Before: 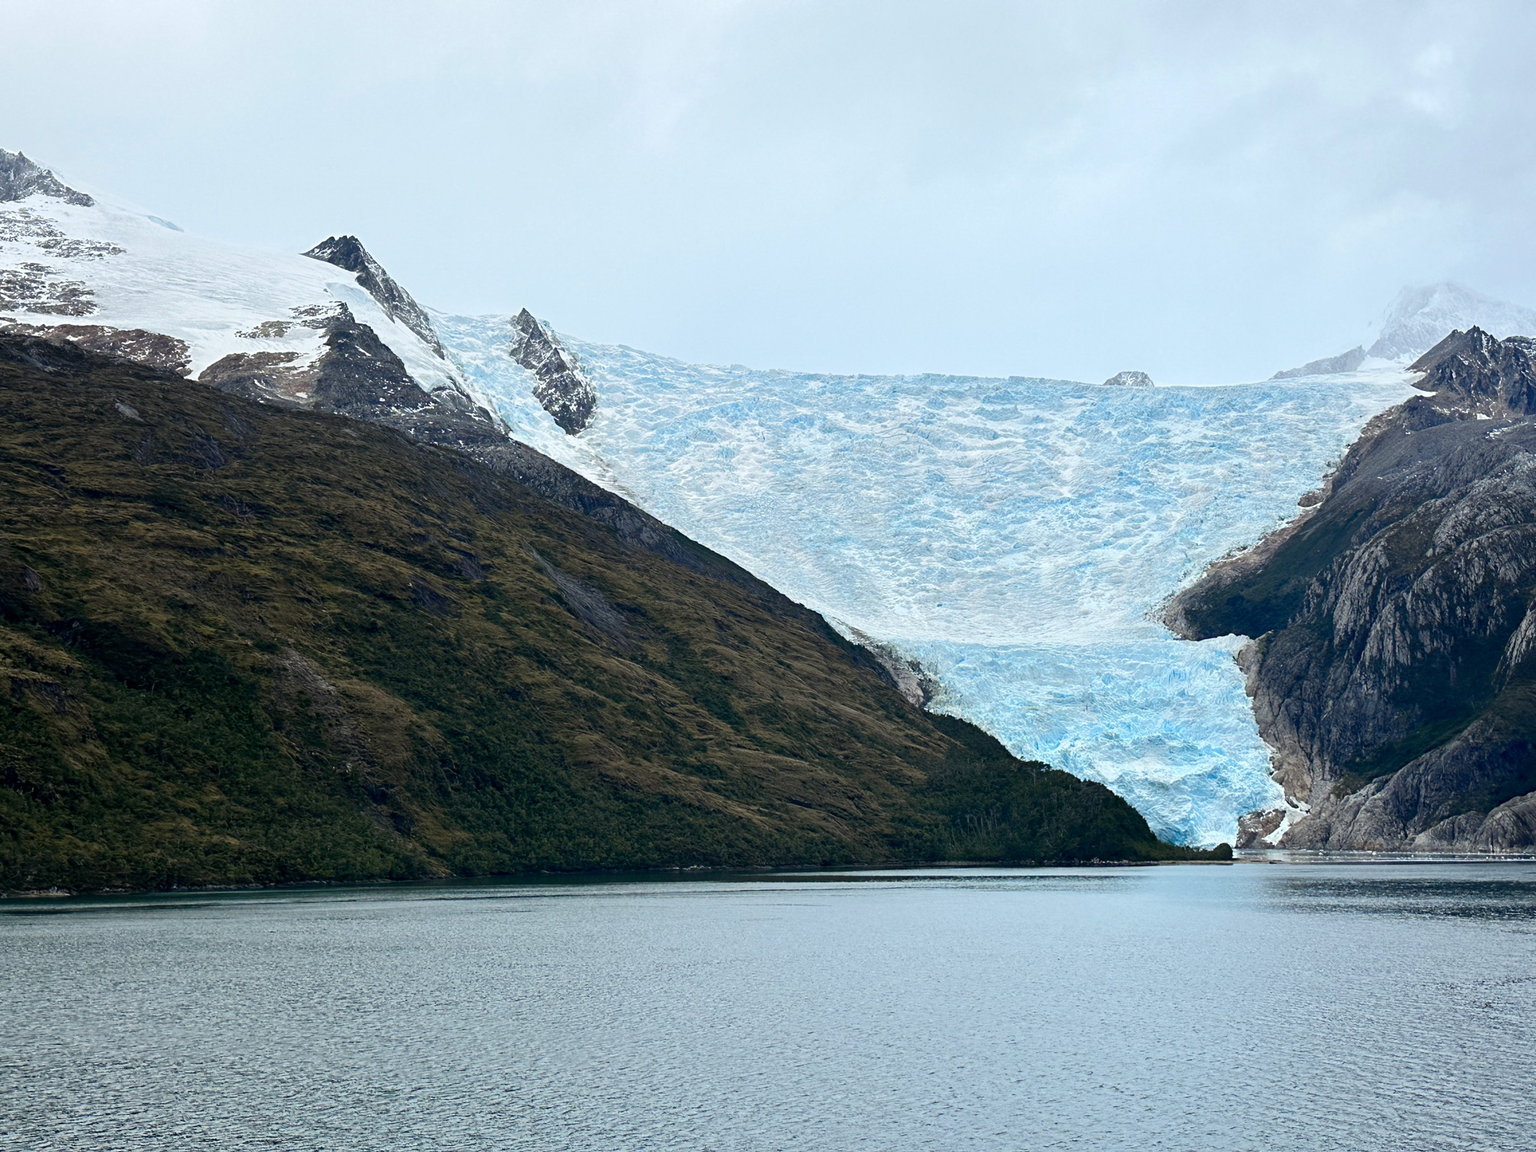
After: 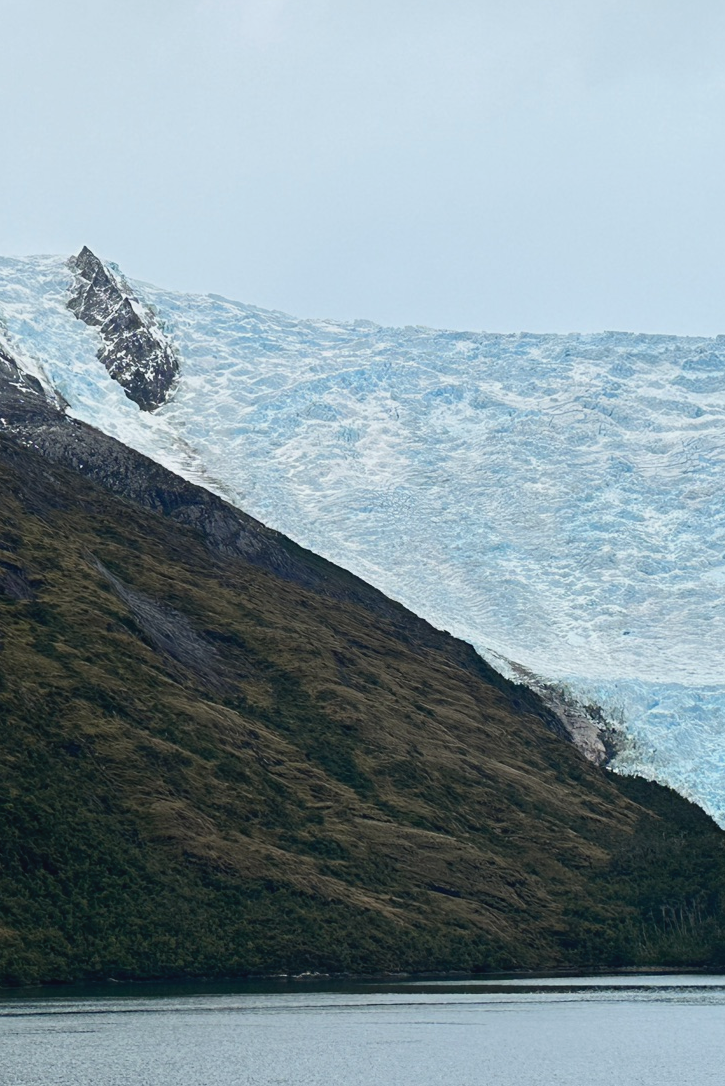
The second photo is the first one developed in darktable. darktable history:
crop and rotate: left 29.899%, top 10.345%, right 33.82%, bottom 17.211%
contrast brightness saturation: contrast -0.083, brightness -0.039, saturation -0.111
color balance rgb: perceptual saturation grading › global saturation 0.443%
